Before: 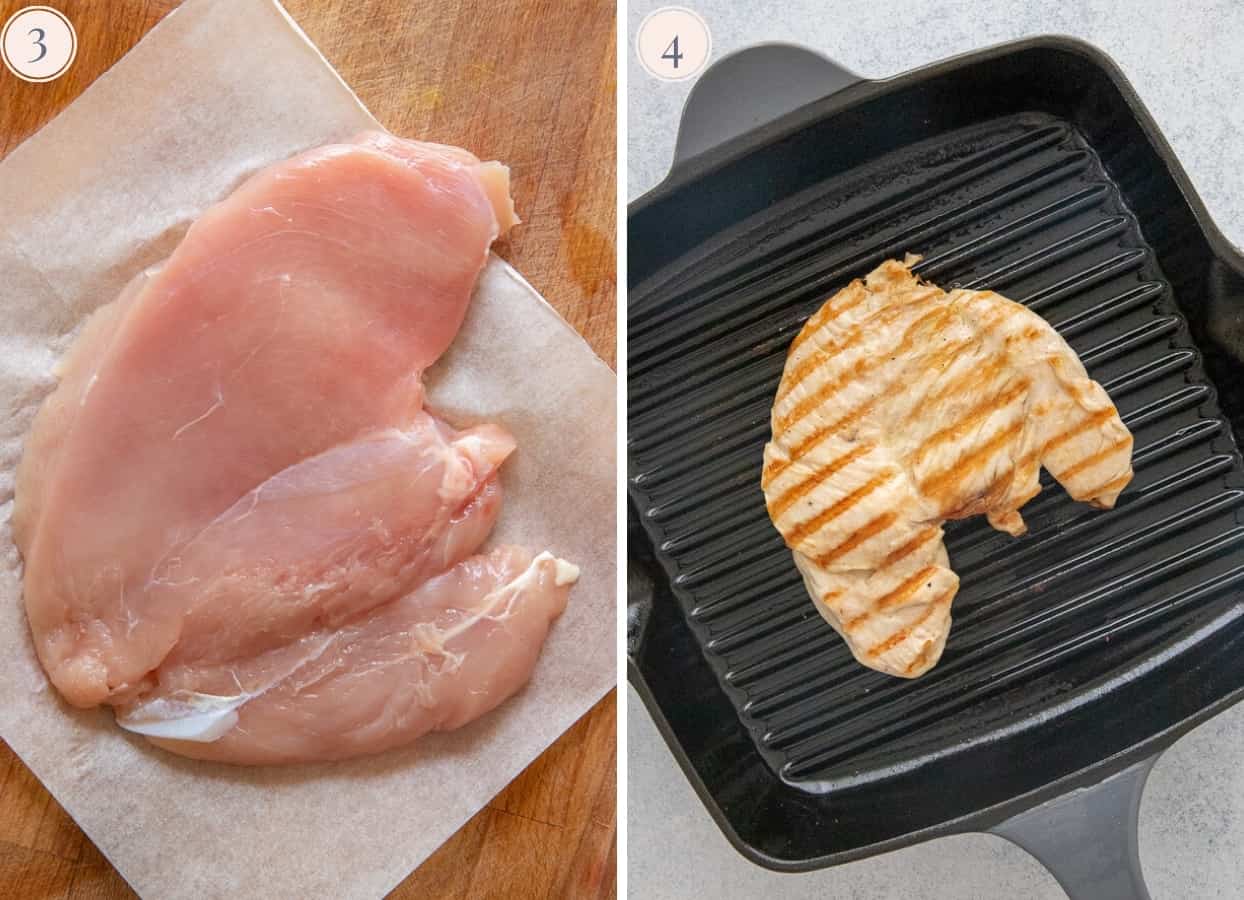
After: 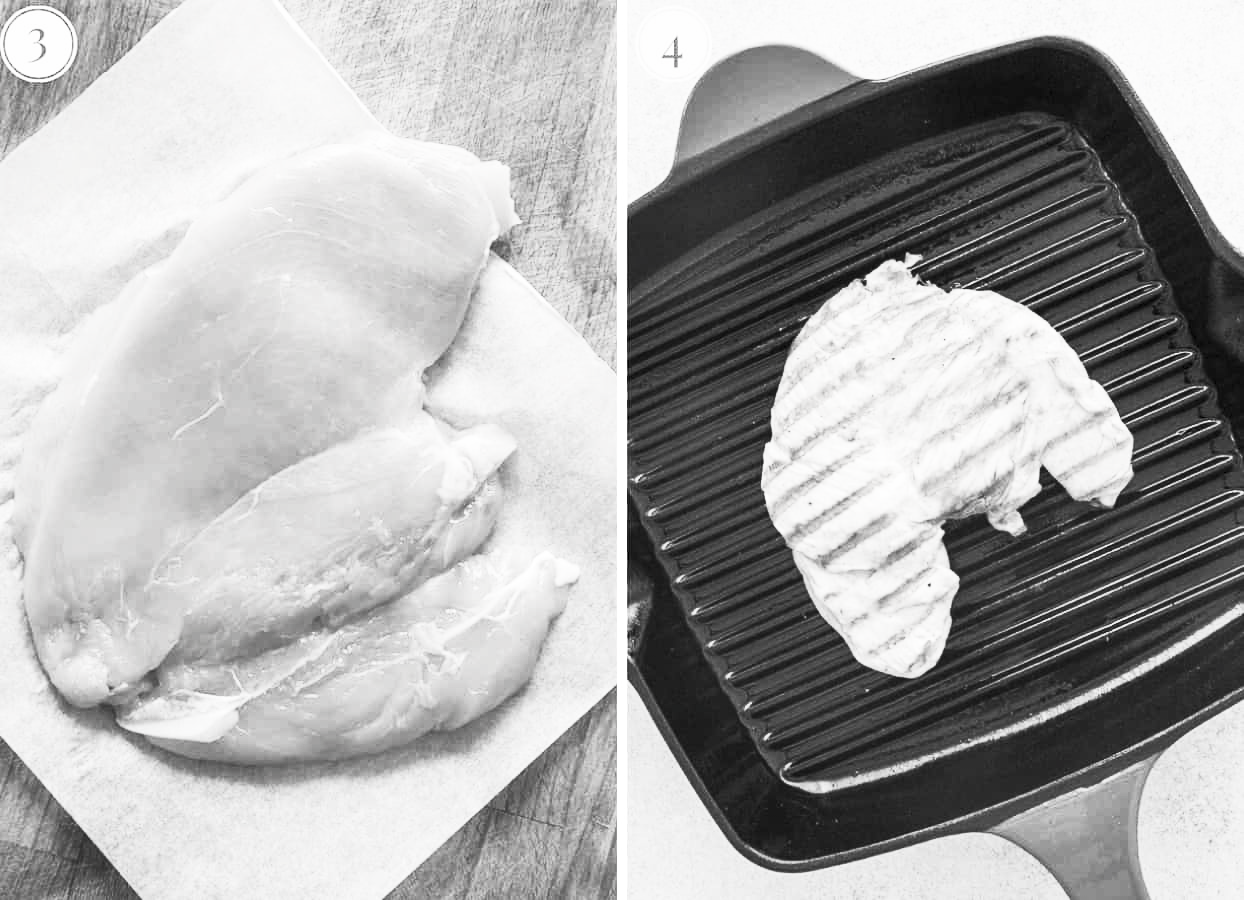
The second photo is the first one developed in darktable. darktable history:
color zones: curves: ch1 [(0.24, 0.629) (0.75, 0.5)]; ch2 [(0.255, 0.454) (0.745, 0.491)]
contrast brightness saturation: contrast 0.54, brightness 0.487, saturation -0.994
